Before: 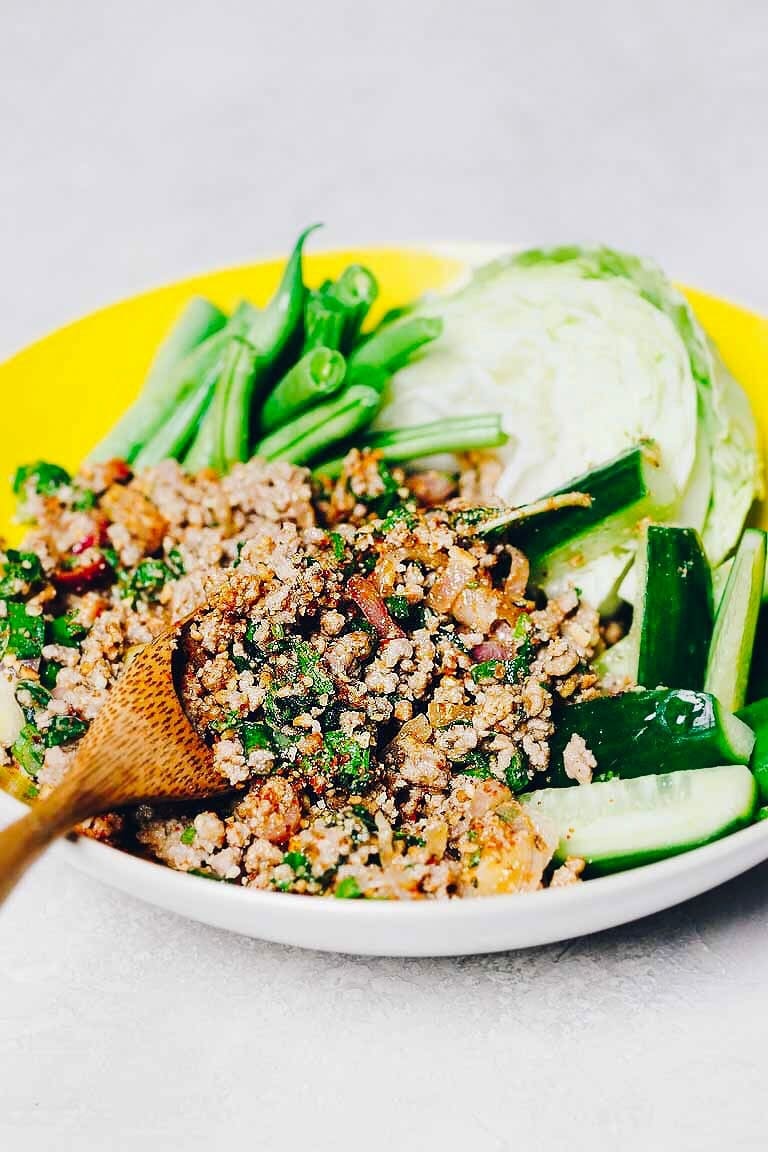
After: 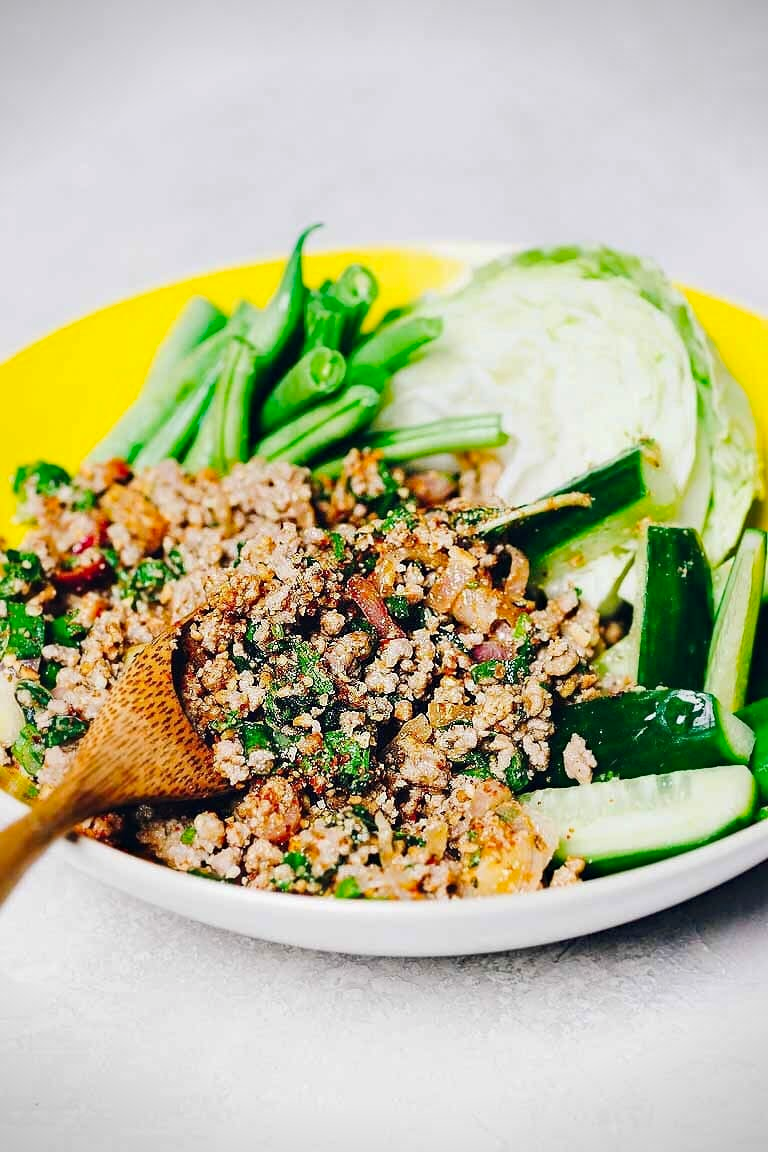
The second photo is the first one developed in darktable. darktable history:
haze removal: compatibility mode true, adaptive false
vignetting: fall-off start 91.45%, brightness -0.578, saturation -0.258
